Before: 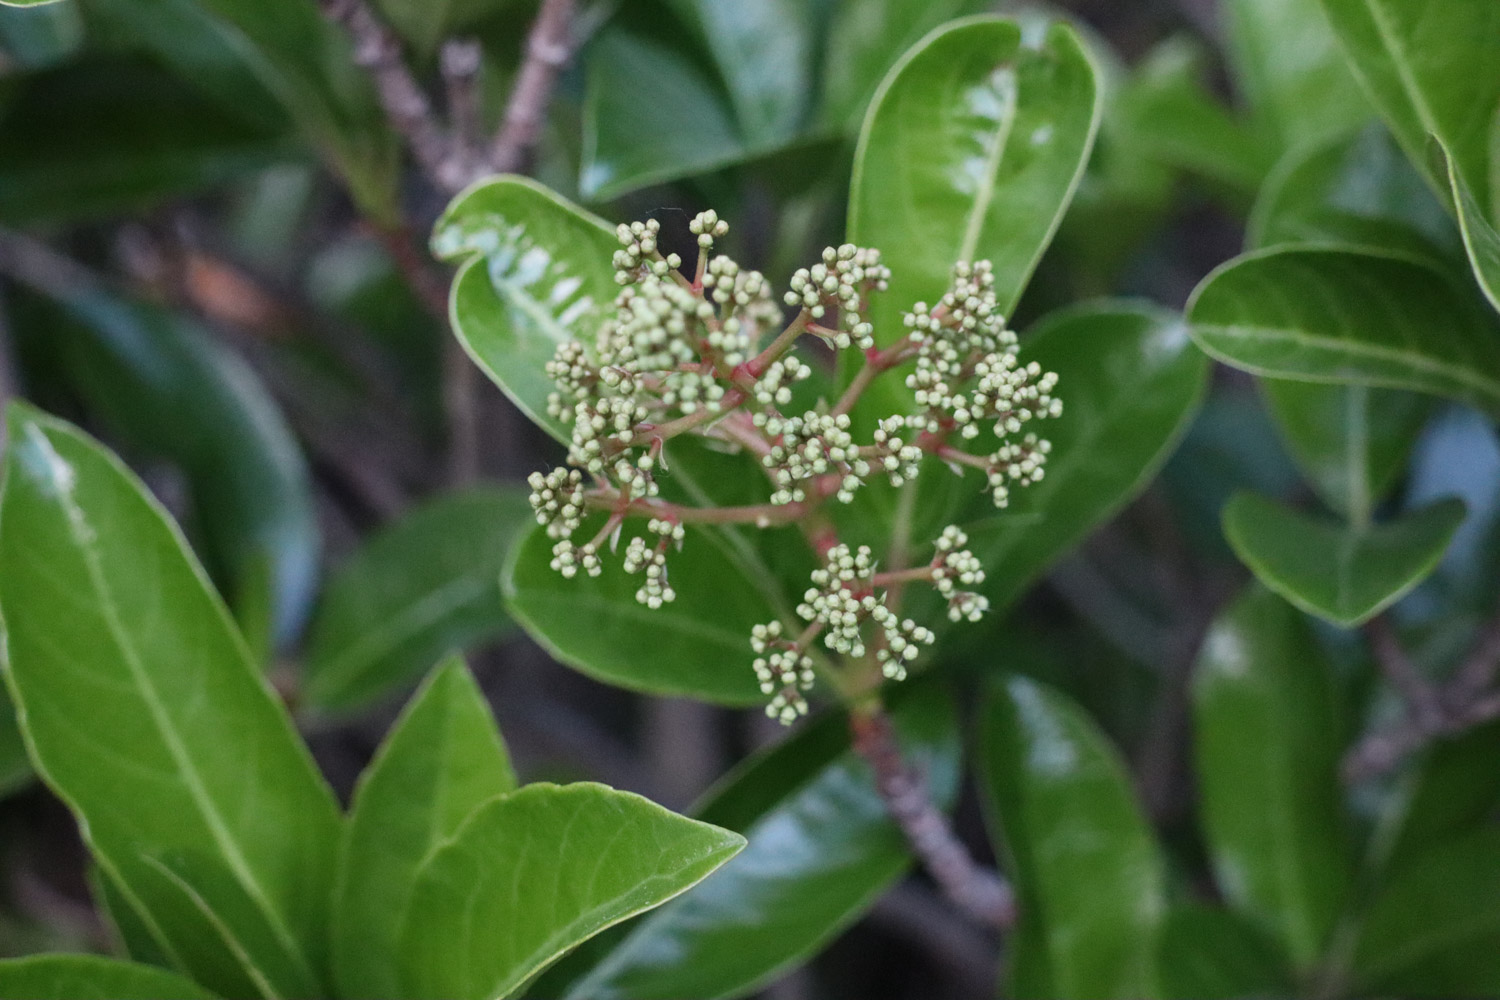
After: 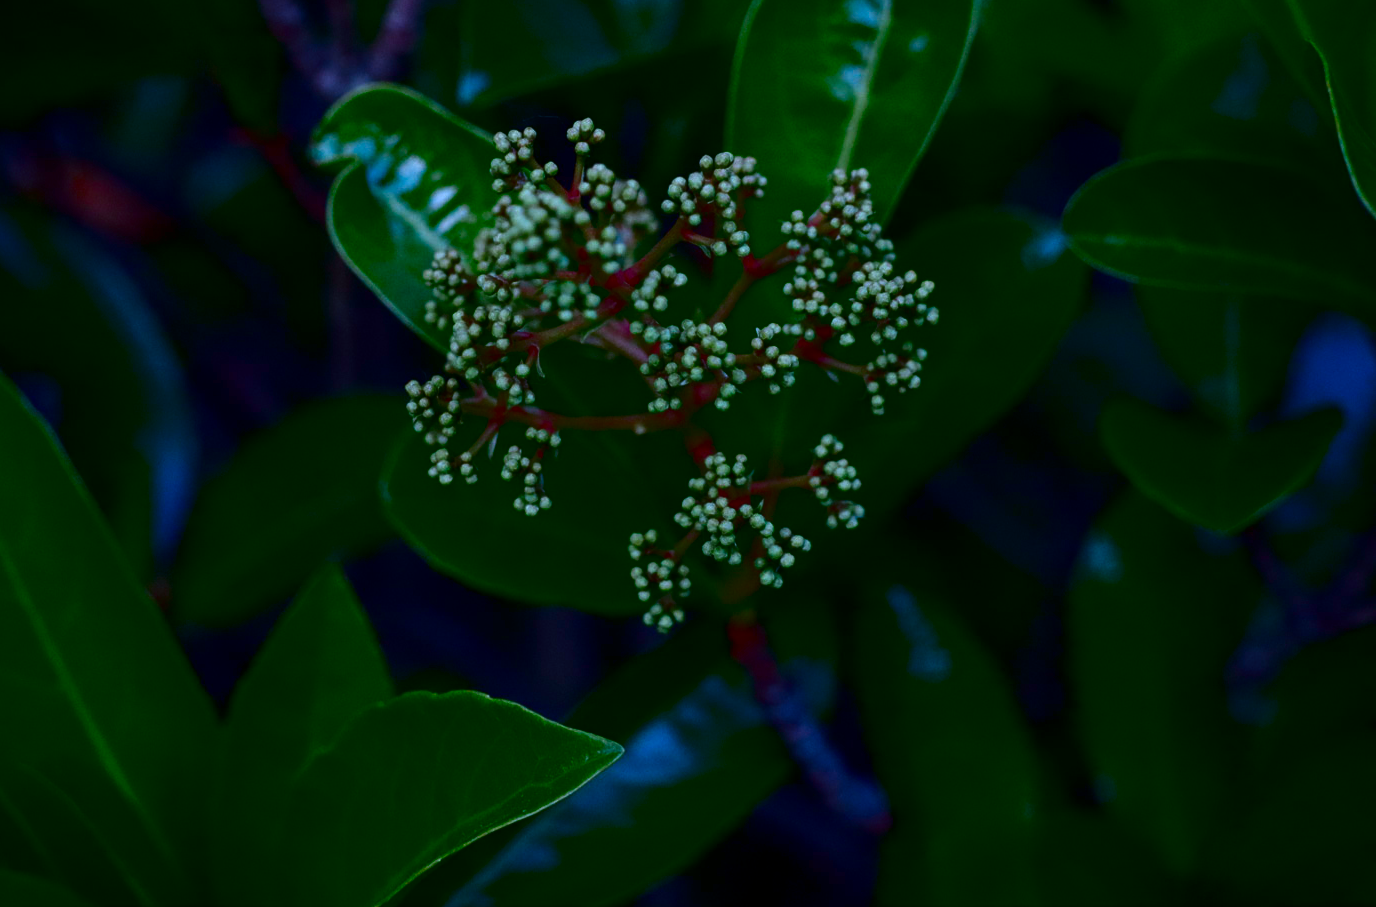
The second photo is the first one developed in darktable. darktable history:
levels: levels [0, 0.51, 1]
crop and rotate: left 8.262%, top 9.226%
contrast brightness saturation: brightness -1, saturation 1
white balance: red 0.931, blue 1.11
